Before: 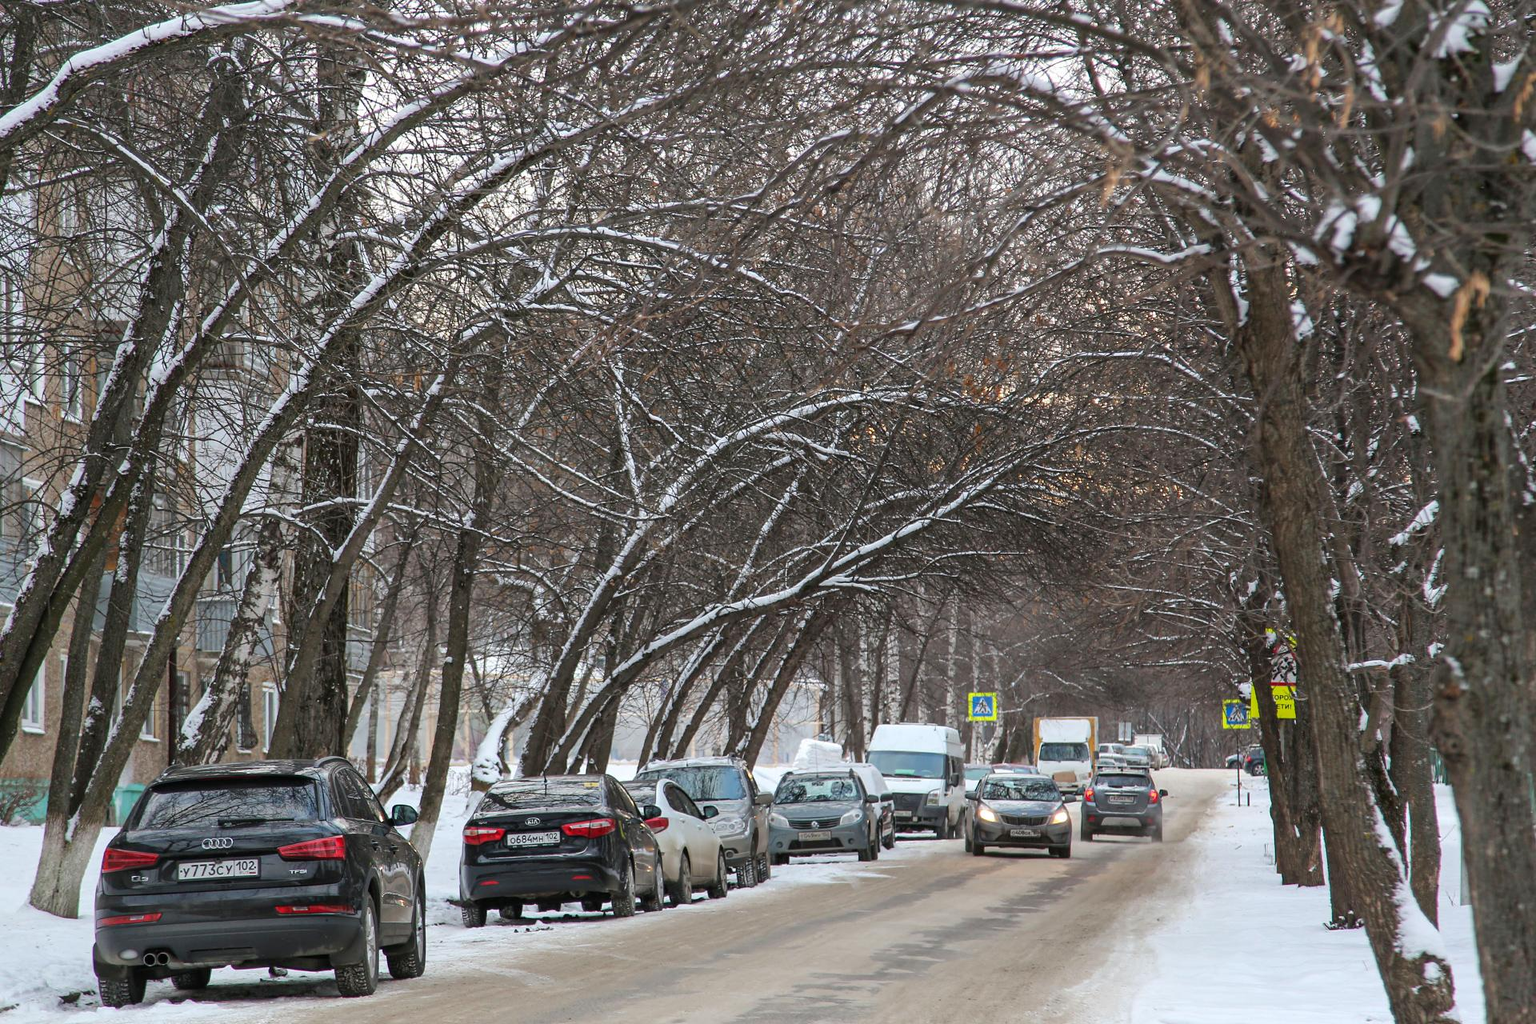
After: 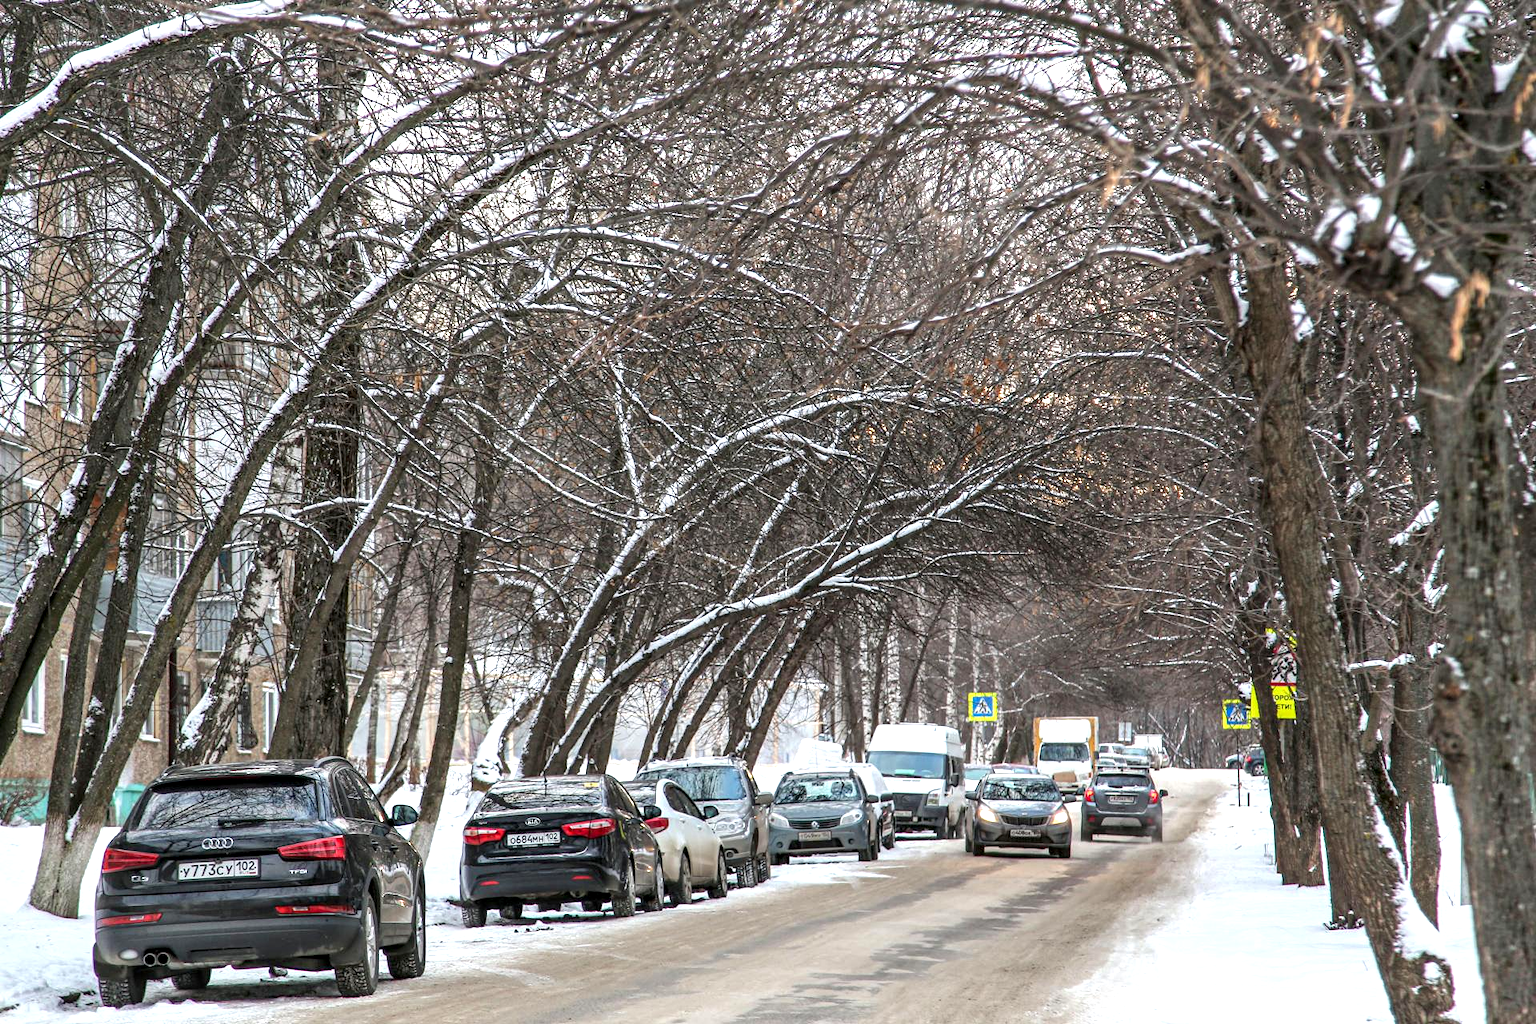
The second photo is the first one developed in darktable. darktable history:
local contrast: detail 130%
contrast equalizer: octaves 7, y [[0.6 ×6], [0.55 ×6], [0 ×6], [0 ×6], [0 ×6]], mix 0.3
exposure: black level correction 0, exposure 0.5 EV, compensate exposure bias true, compensate highlight preservation false
